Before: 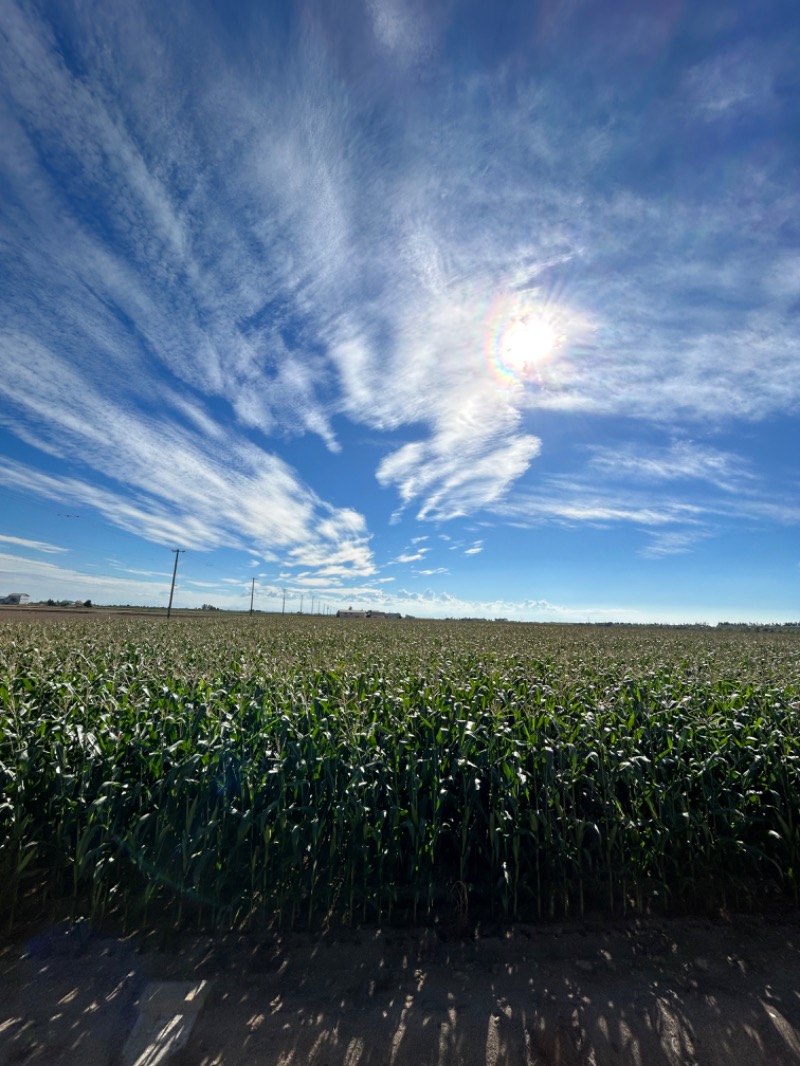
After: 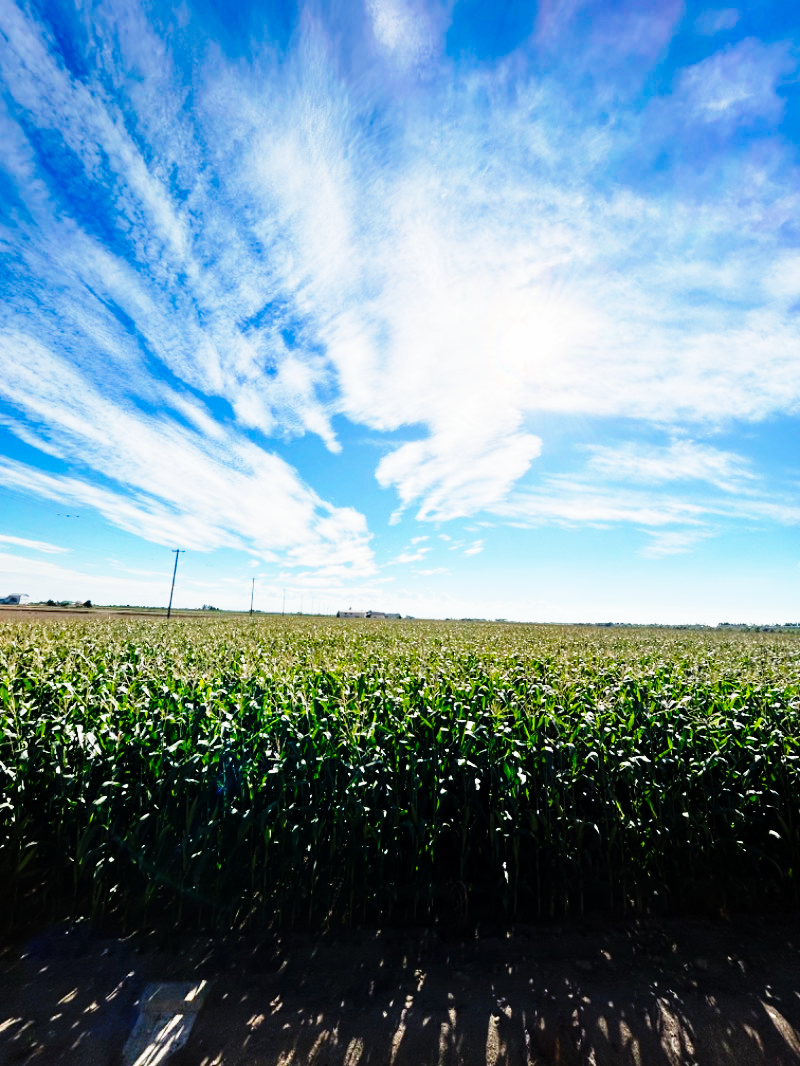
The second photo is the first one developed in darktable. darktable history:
tone equalizer: -8 EV -0.401 EV, -7 EV -0.398 EV, -6 EV -0.32 EV, -5 EV -0.215 EV, -3 EV 0.195 EV, -2 EV 0.354 EV, -1 EV 0.399 EV, +0 EV 0.39 EV
base curve: curves: ch0 [(0, 0) (0.028, 0.03) (0.121, 0.232) (0.46, 0.748) (0.859, 0.968) (1, 1)], preserve colors none
tone curve: curves: ch0 [(0, 0) (0.059, 0.027) (0.178, 0.105) (0.292, 0.233) (0.485, 0.472) (0.837, 0.887) (1, 0.983)]; ch1 [(0, 0) (0.23, 0.166) (0.34, 0.298) (0.371, 0.334) (0.435, 0.413) (0.477, 0.469) (0.499, 0.498) (0.534, 0.551) (0.56, 0.585) (0.754, 0.801) (1, 1)]; ch2 [(0, 0) (0.431, 0.414) (0.498, 0.503) (0.524, 0.531) (0.568, 0.567) (0.6, 0.597) (0.65, 0.651) (0.752, 0.764) (1, 1)], preserve colors none
color balance rgb: perceptual saturation grading › global saturation 25.094%
